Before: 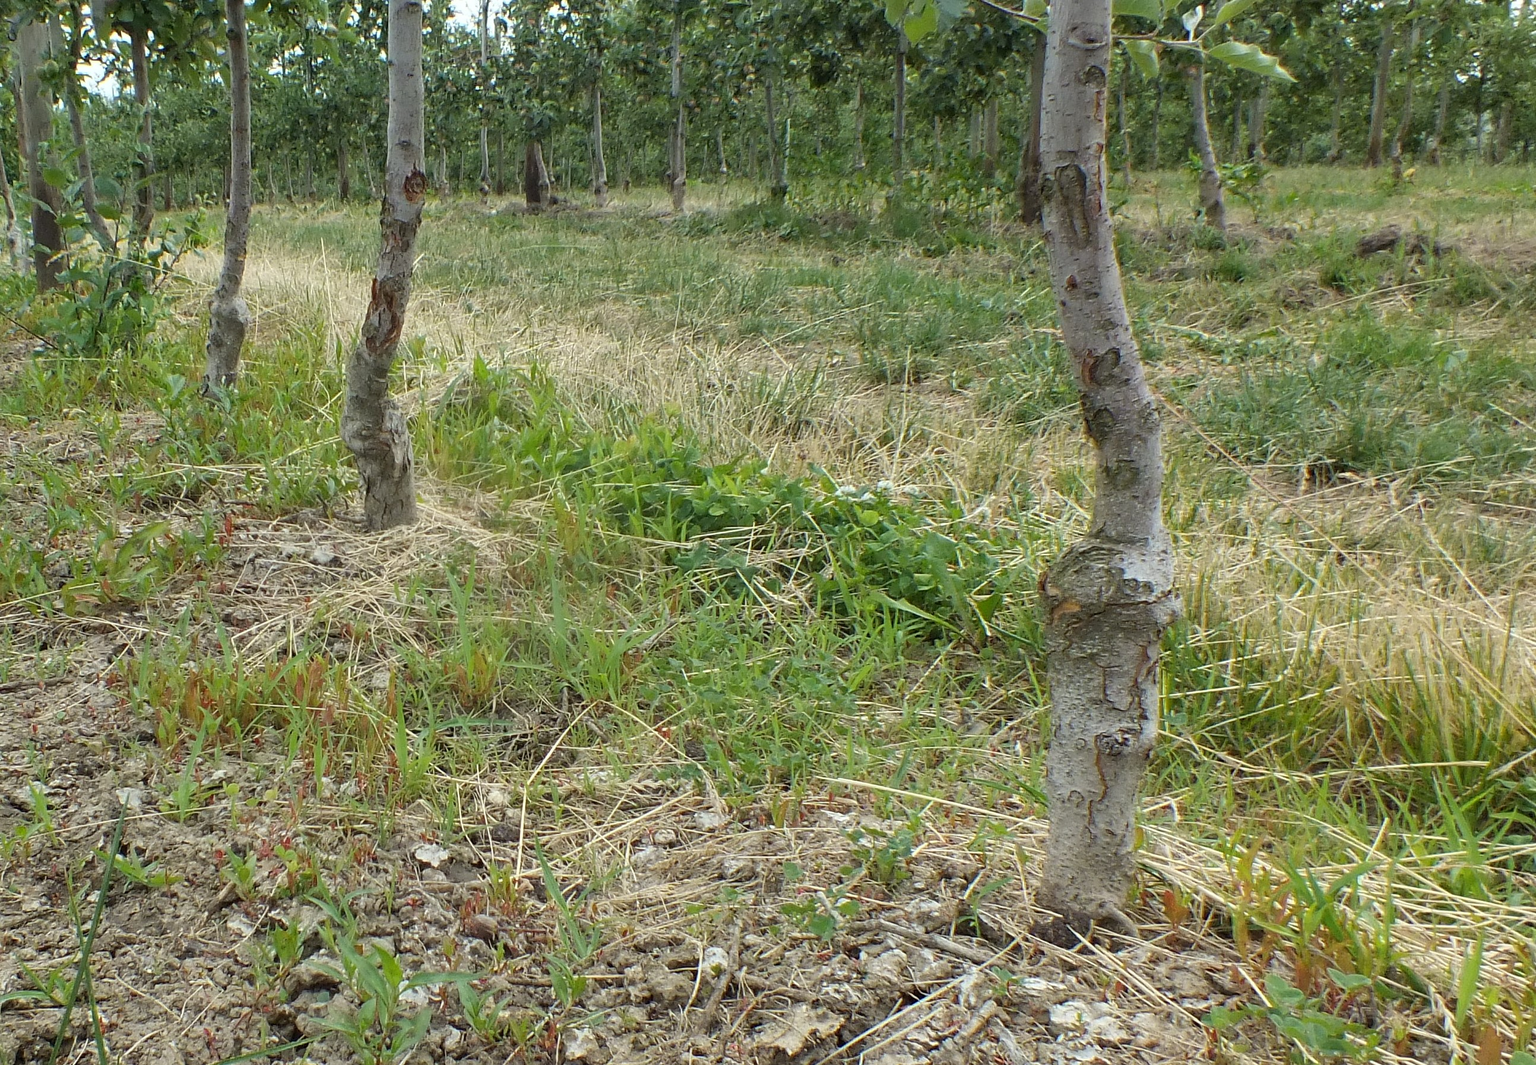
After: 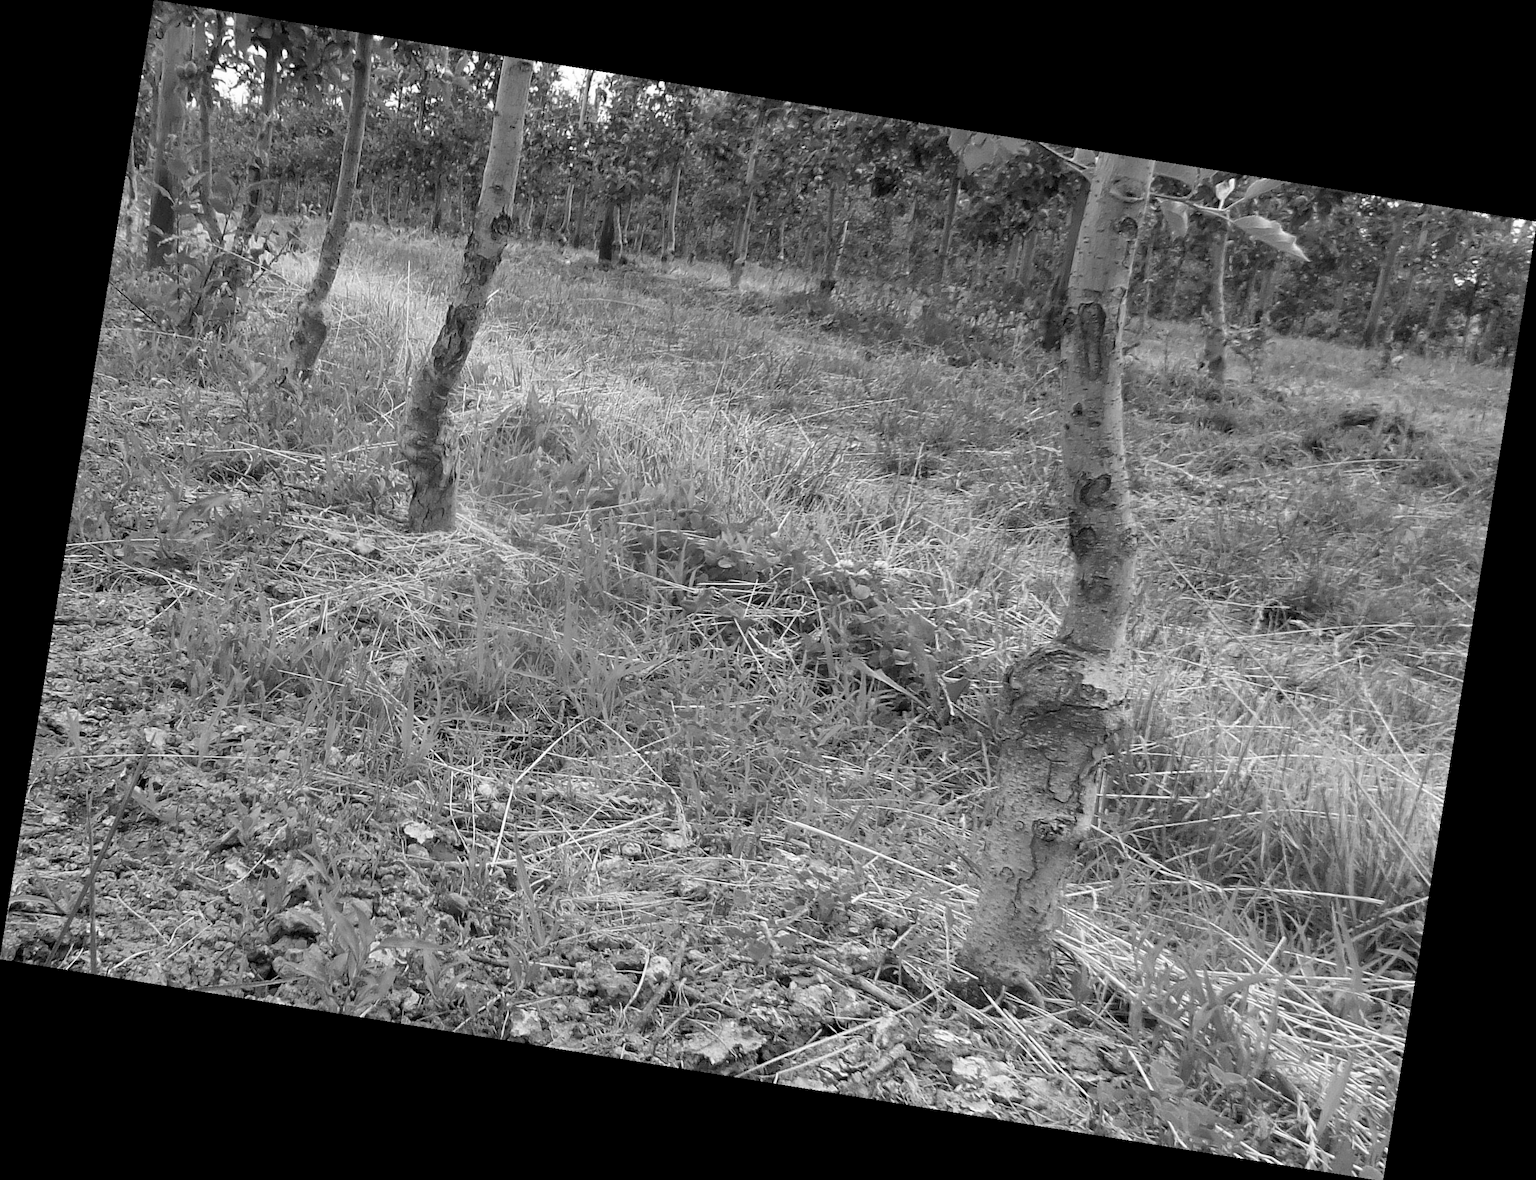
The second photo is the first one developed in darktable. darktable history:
rotate and perspective: rotation 9.12°, automatic cropping off
exposure: black level correction 0.005, exposure 0.014 EV, compensate highlight preservation false
monochrome: a -3.63, b -0.465
